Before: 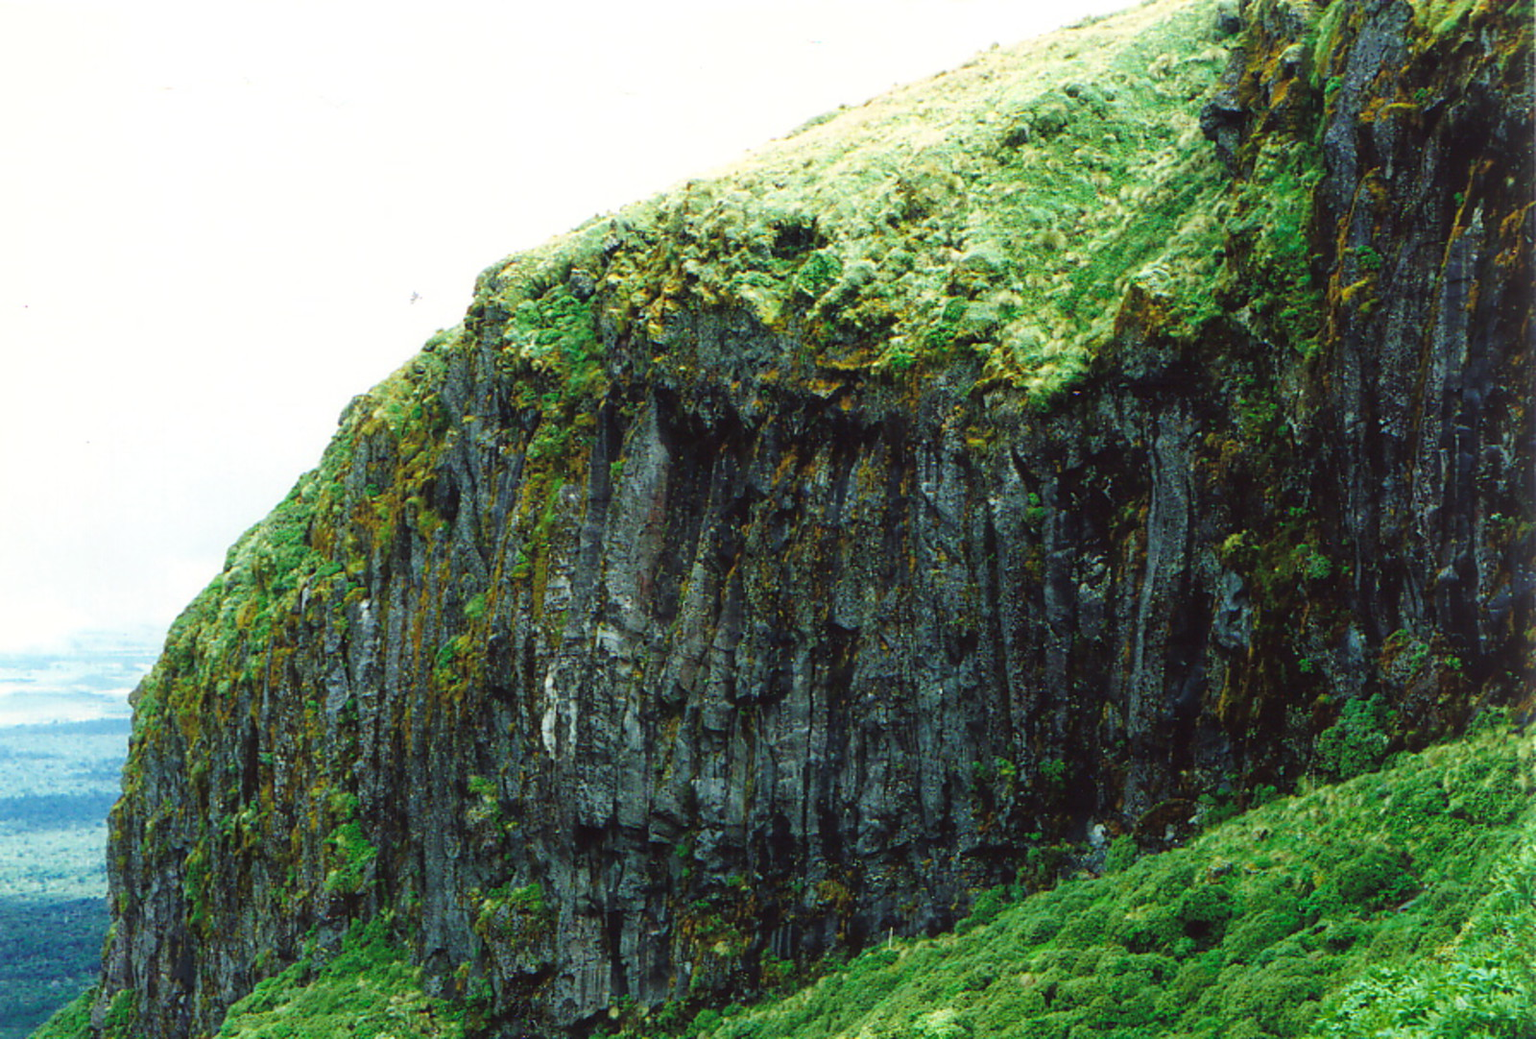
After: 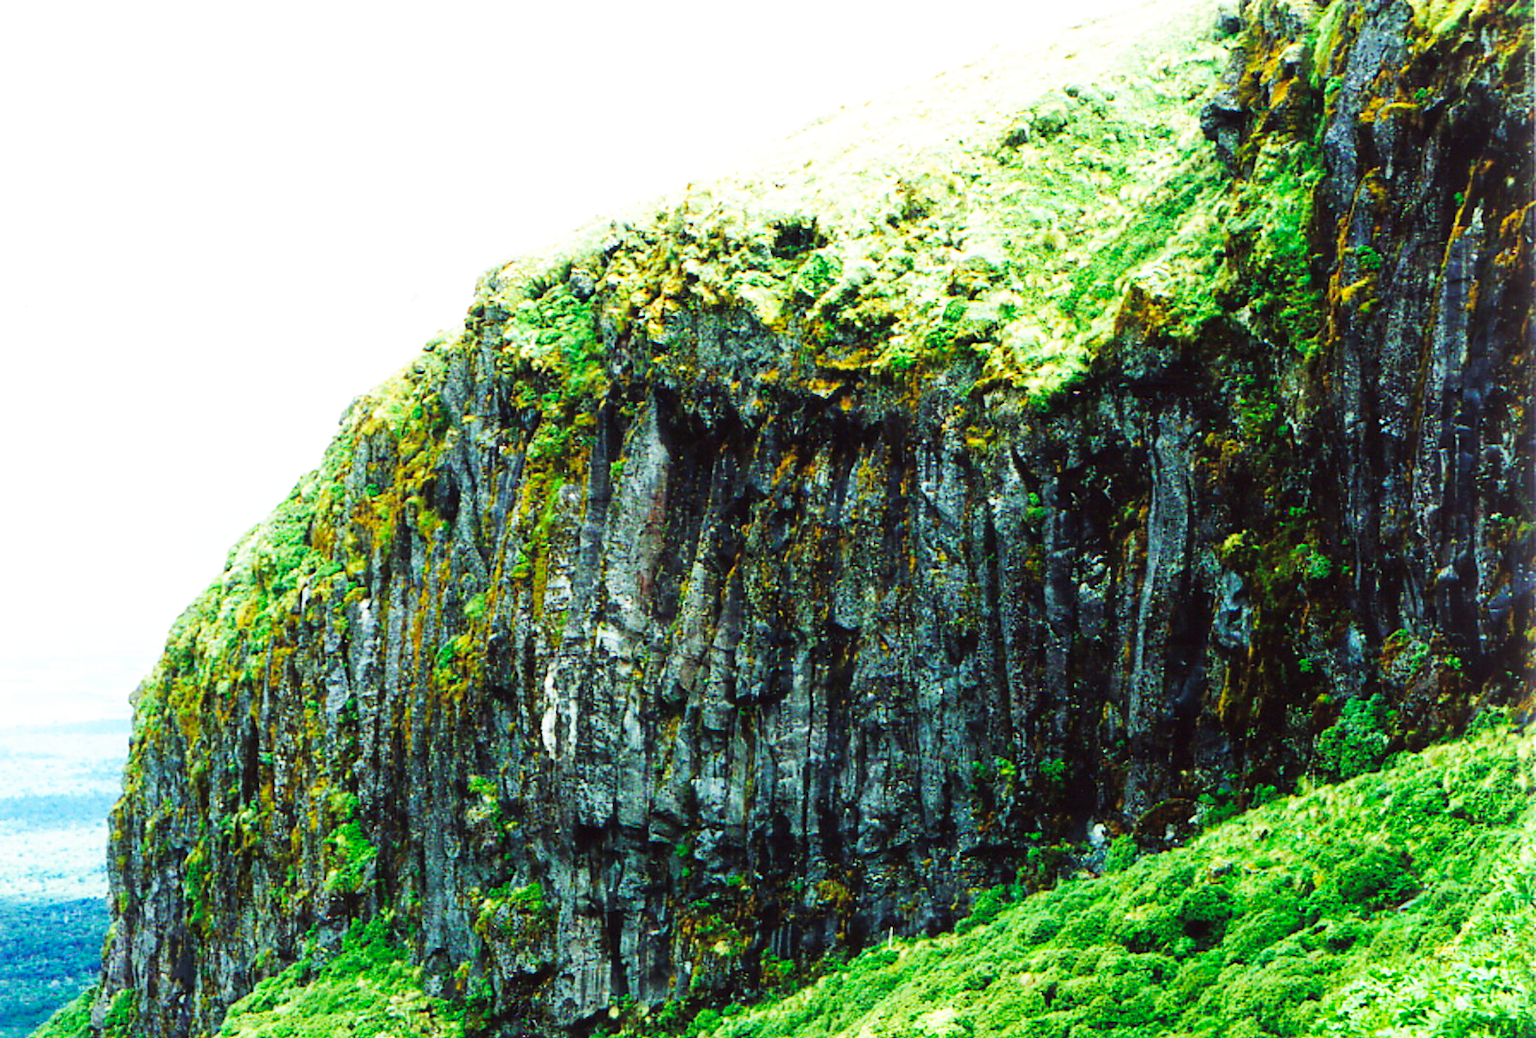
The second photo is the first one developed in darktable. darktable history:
base curve: curves: ch0 [(0, 0) (0.007, 0.004) (0.027, 0.03) (0.046, 0.07) (0.207, 0.54) (0.442, 0.872) (0.673, 0.972) (1, 1)], preserve colors none
contrast equalizer: y [[0.5 ×6], [0.5 ×6], [0.5, 0.5, 0.501, 0.545, 0.707, 0.863], [0 ×6], [0 ×6]]
